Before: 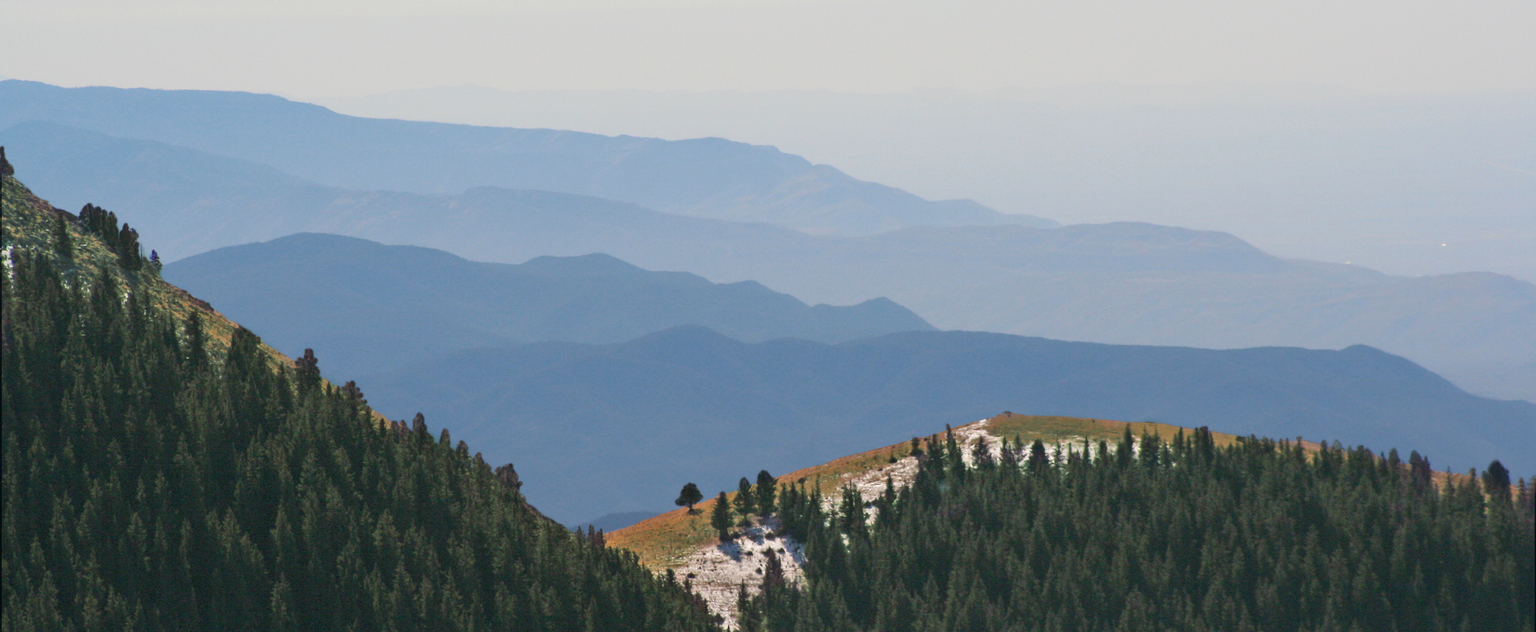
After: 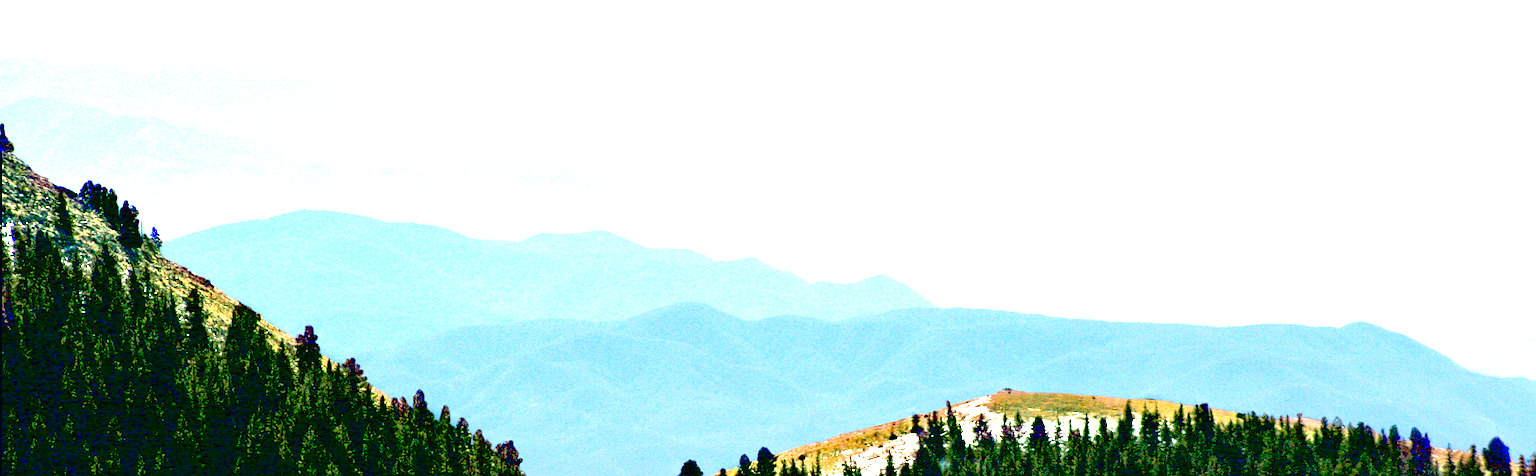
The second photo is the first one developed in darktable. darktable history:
exposure: black level correction 0.048, exposure 0.014 EV, compensate exposure bias true, compensate highlight preservation false
sharpen: amount 0.496
crop: top 3.714%, bottom 20.882%
local contrast: mode bilateral grid, contrast 20, coarseness 49, detail 128%, midtone range 0.2
